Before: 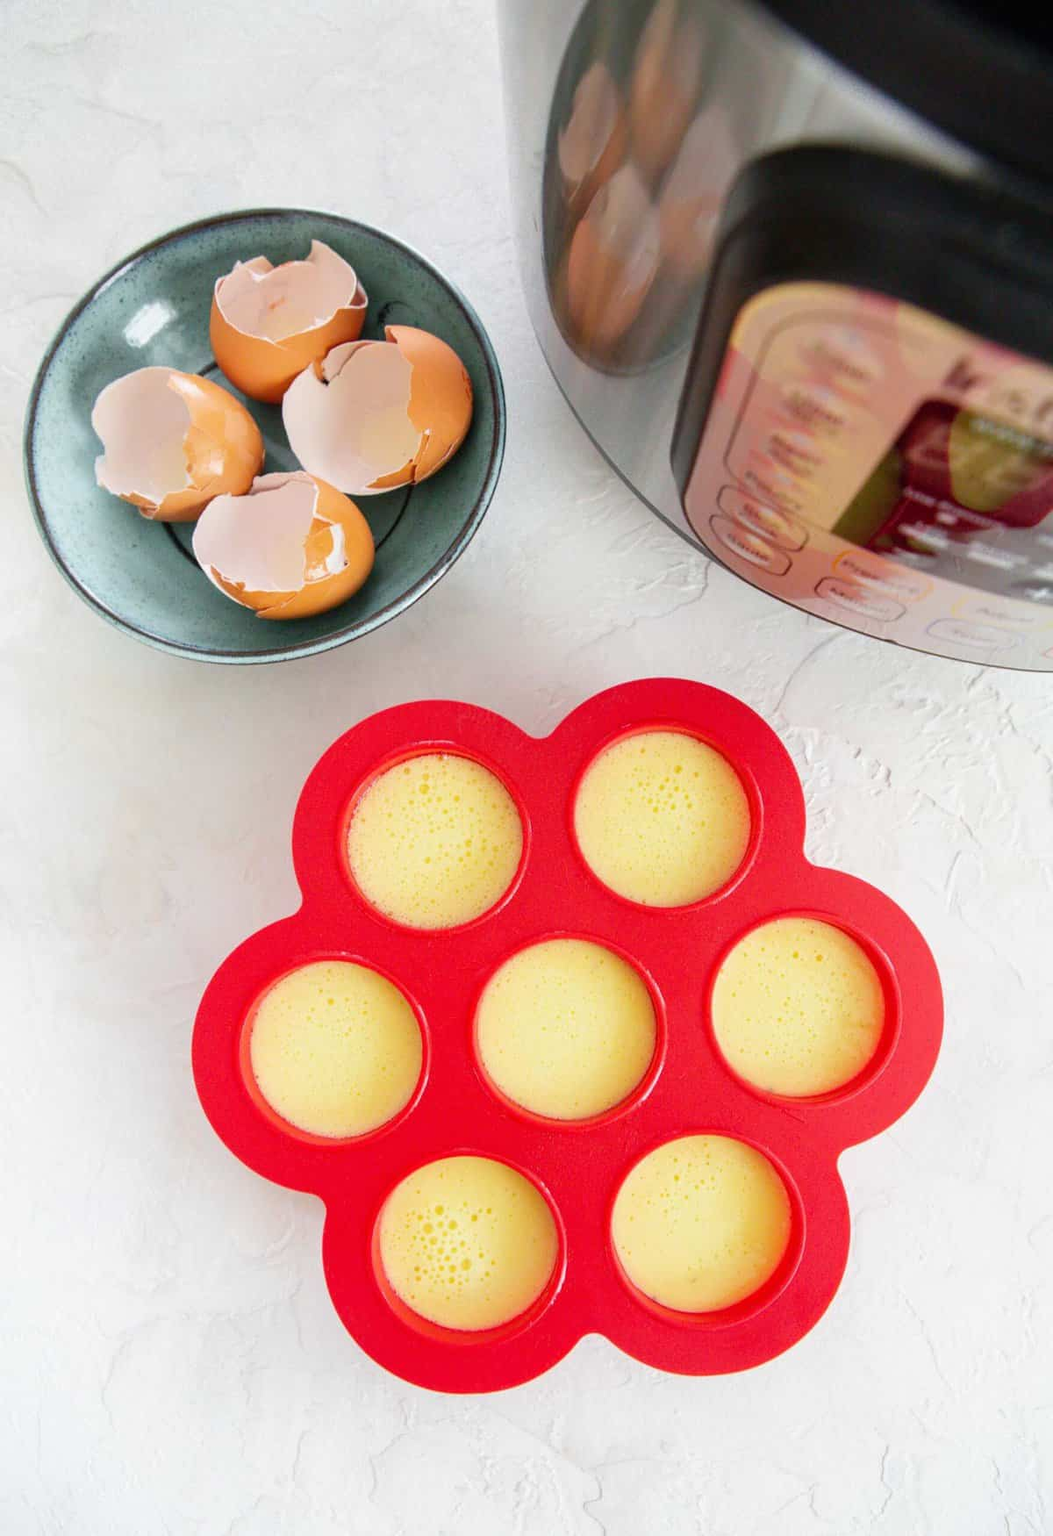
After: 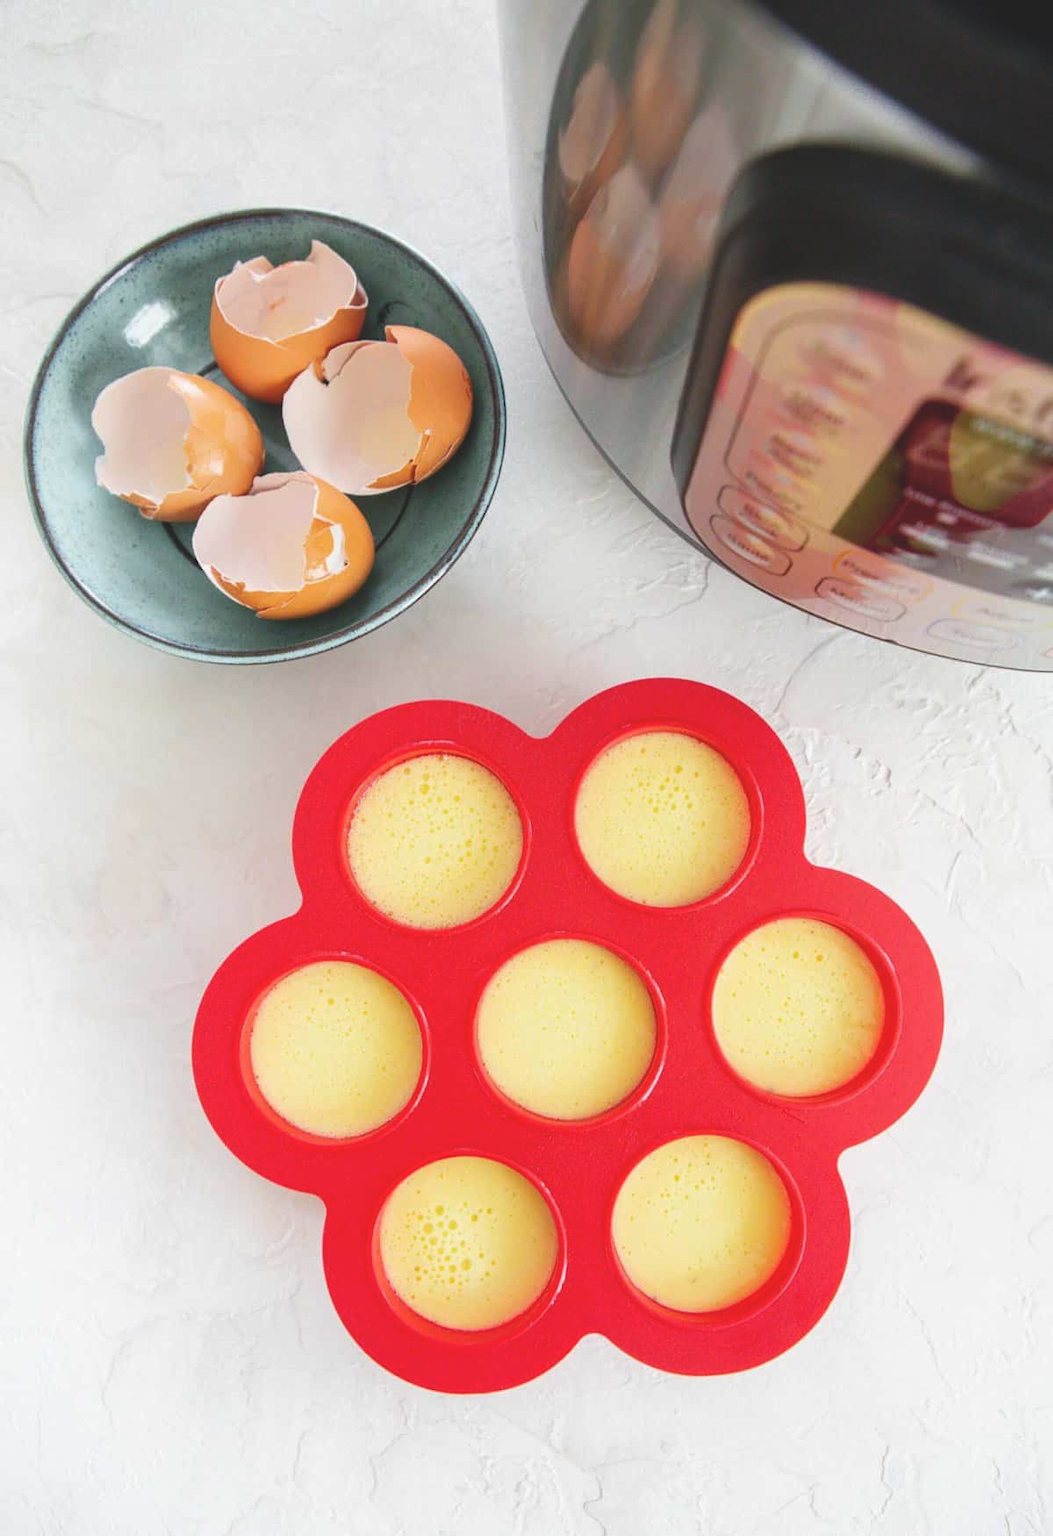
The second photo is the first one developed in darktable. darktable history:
exposure: black level correction -0.015, compensate exposure bias true, compensate highlight preservation false
